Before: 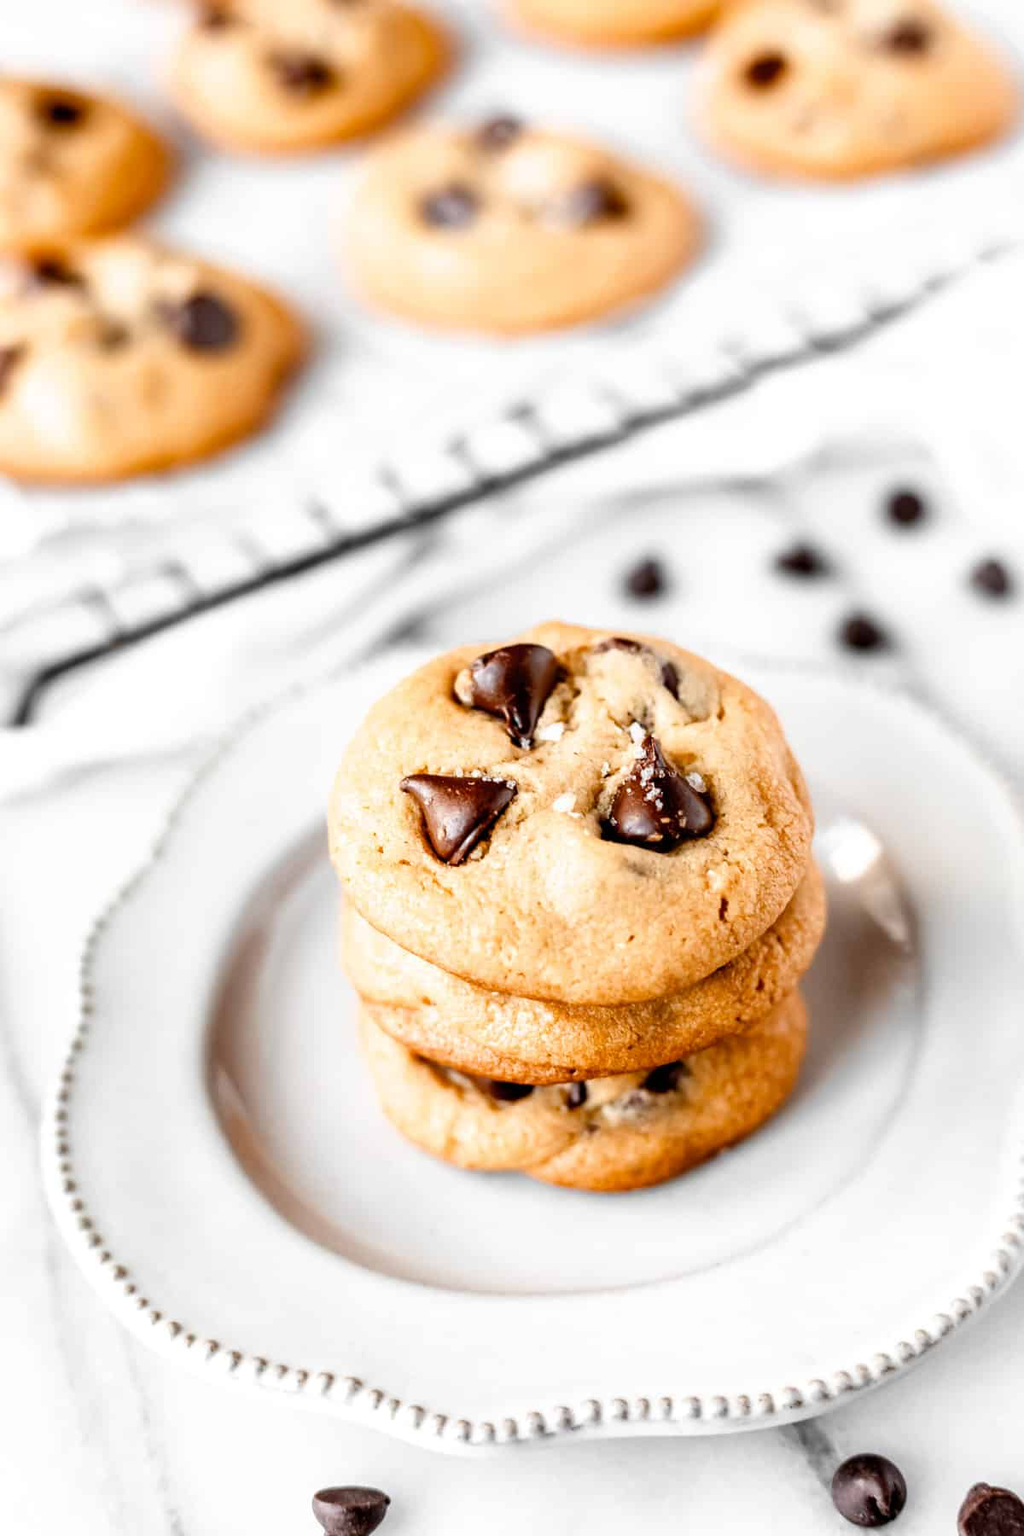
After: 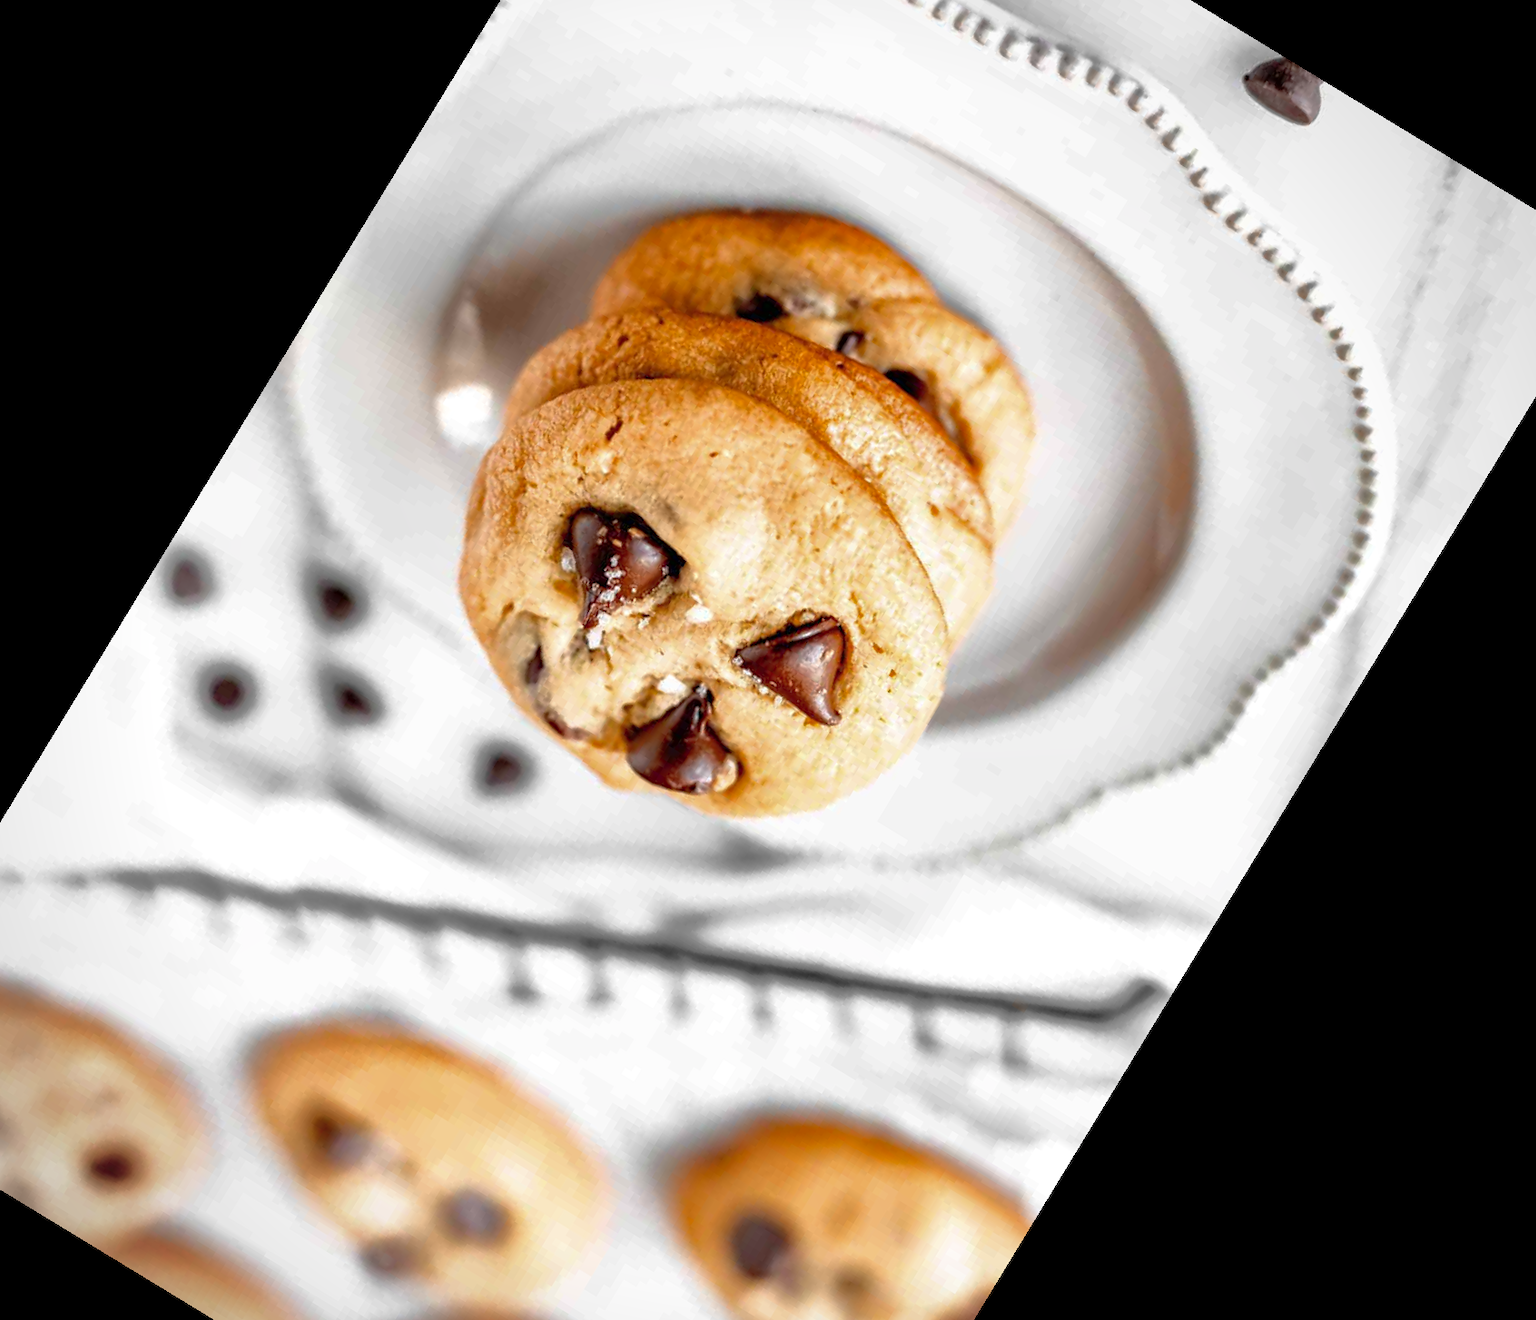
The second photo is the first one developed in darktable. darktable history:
crop and rotate: angle 148.68°, left 9.111%, top 15.603%, right 4.588%, bottom 17.041%
vignetting: fall-off radius 45%, brightness -0.33
shadows and highlights: on, module defaults
